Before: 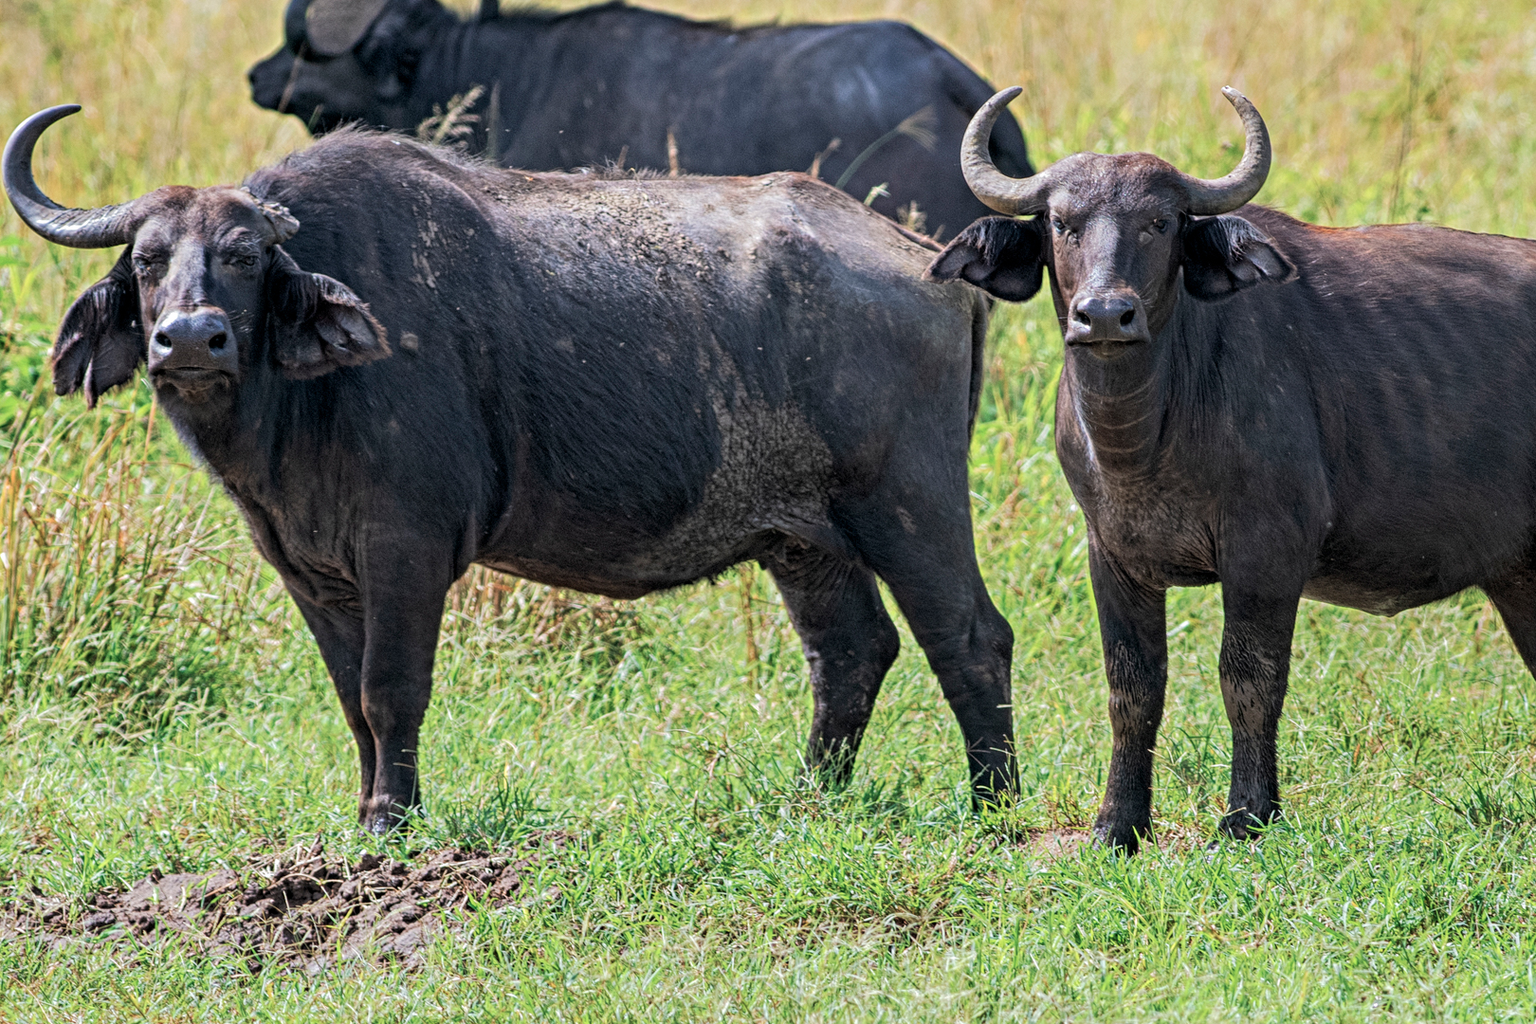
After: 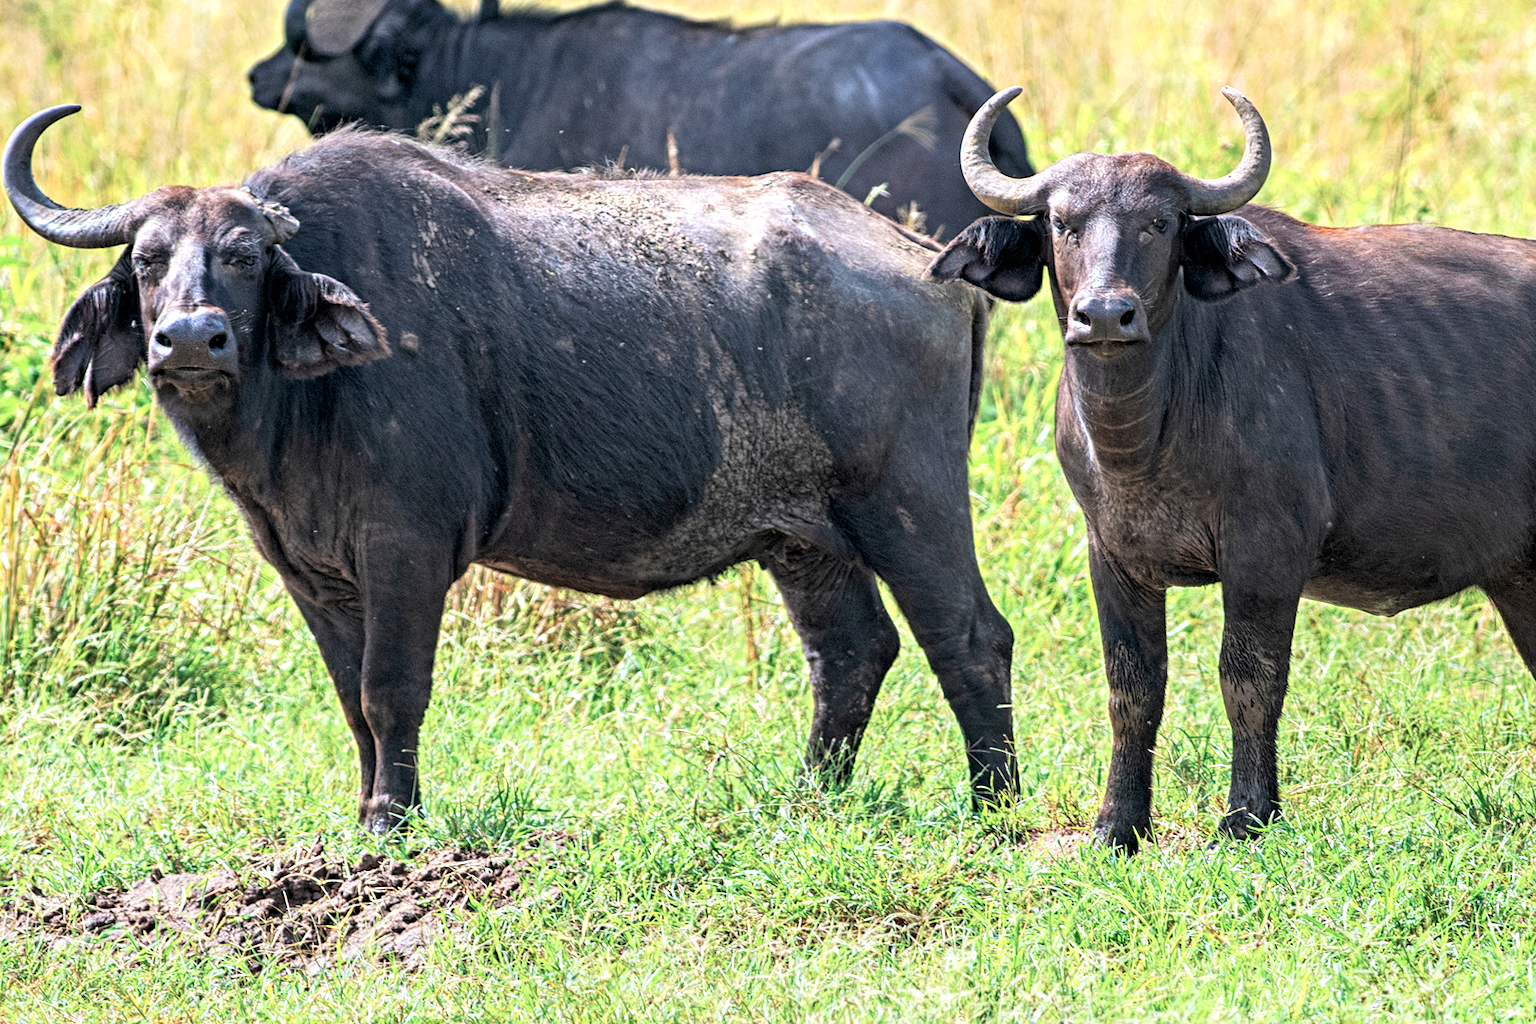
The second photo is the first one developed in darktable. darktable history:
exposure: exposure 0.669 EV, compensate highlight preservation false
